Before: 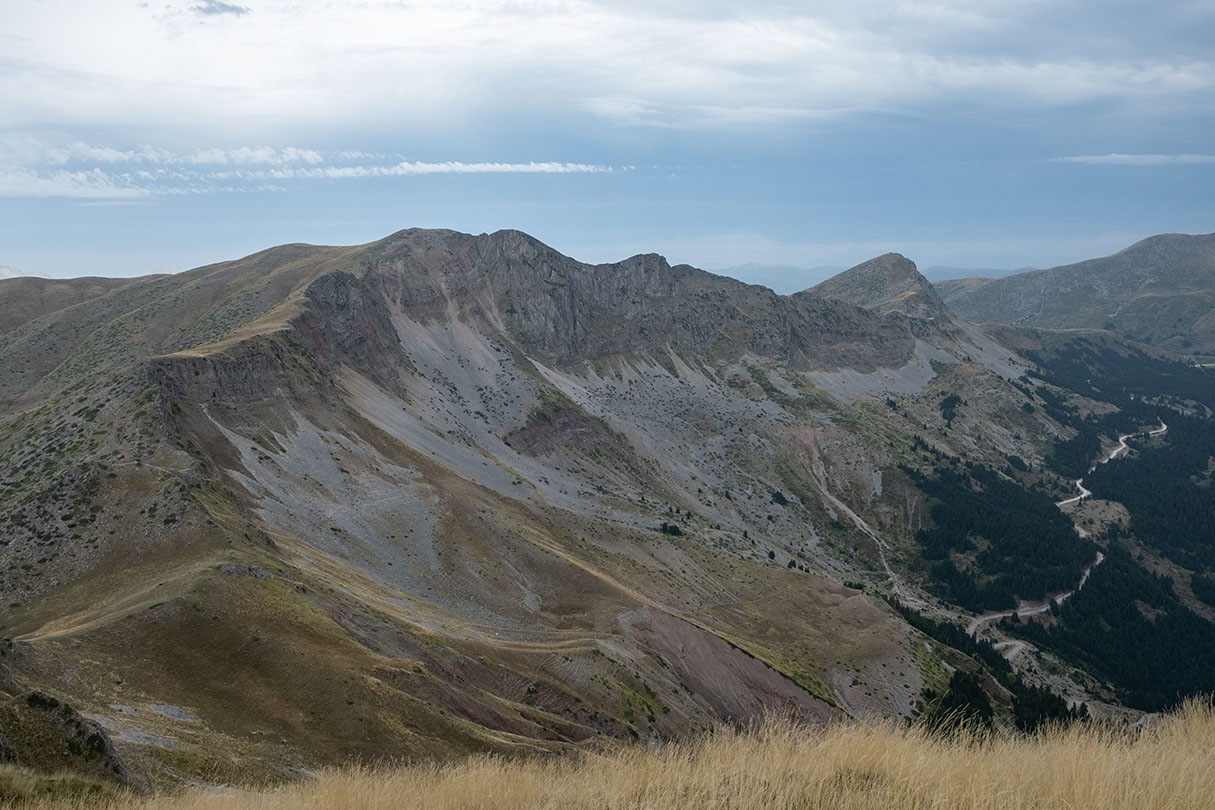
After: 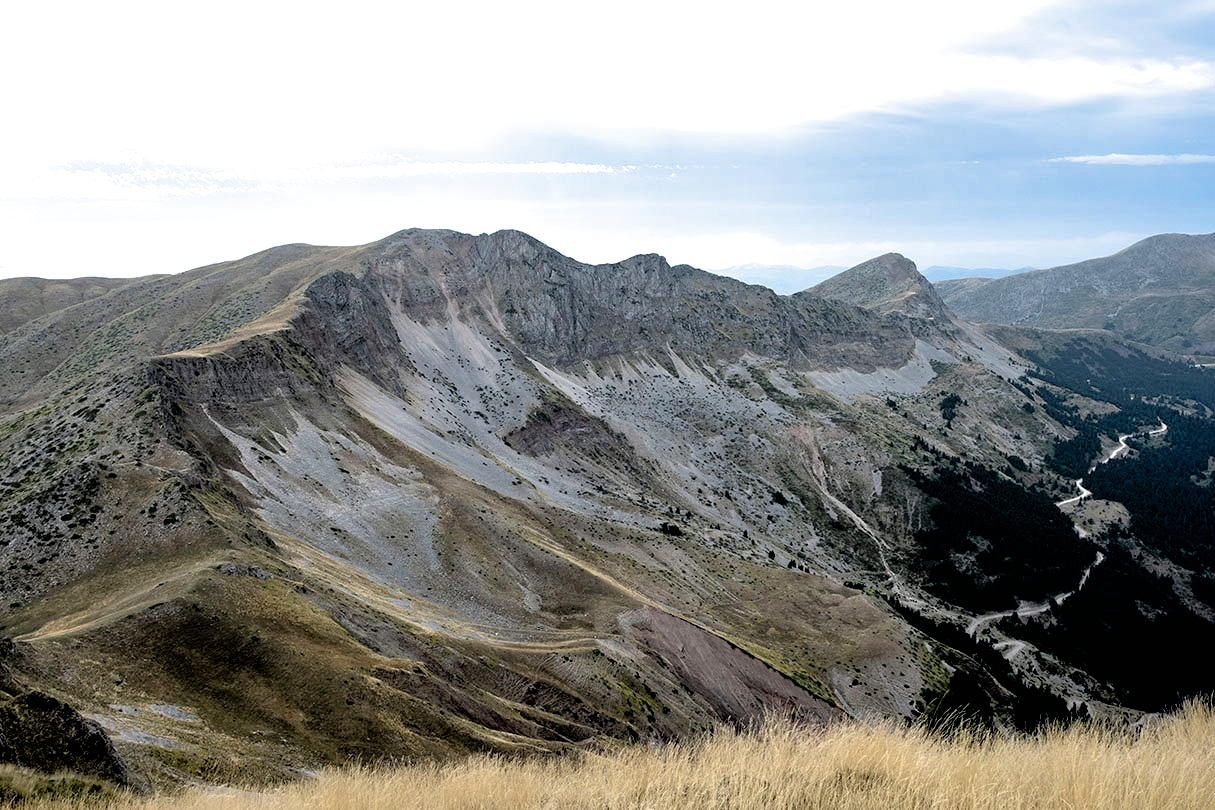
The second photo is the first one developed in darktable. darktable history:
shadows and highlights: on, module defaults
filmic rgb: black relative exposure -3.63 EV, white relative exposure 2.16 EV, hardness 3.62
exposure: black level correction 0.012, exposure 0.7 EV, compensate exposure bias true, compensate highlight preservation false
